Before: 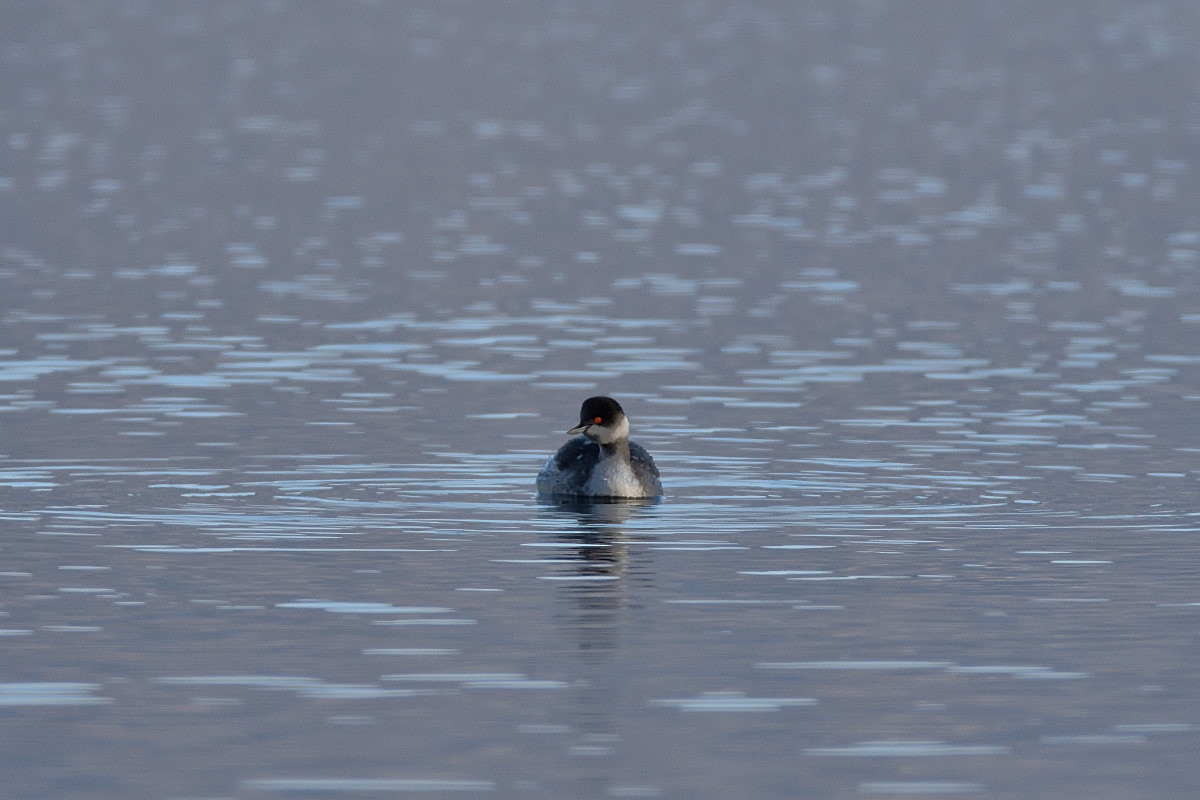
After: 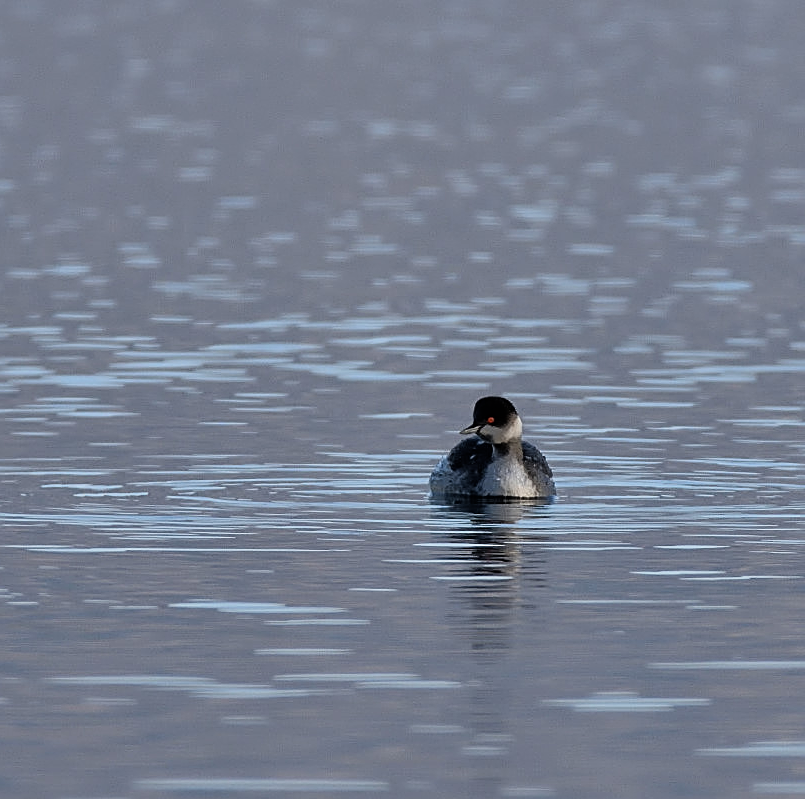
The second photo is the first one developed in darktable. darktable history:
sharpen: on, module defaults
crop and rotate: left 8.919%, right 23.972%
filmic rgb: black relative exposure -8.1 EV, white relative exposure 3.01 EV, hardness 5.4, contrast 1.251
